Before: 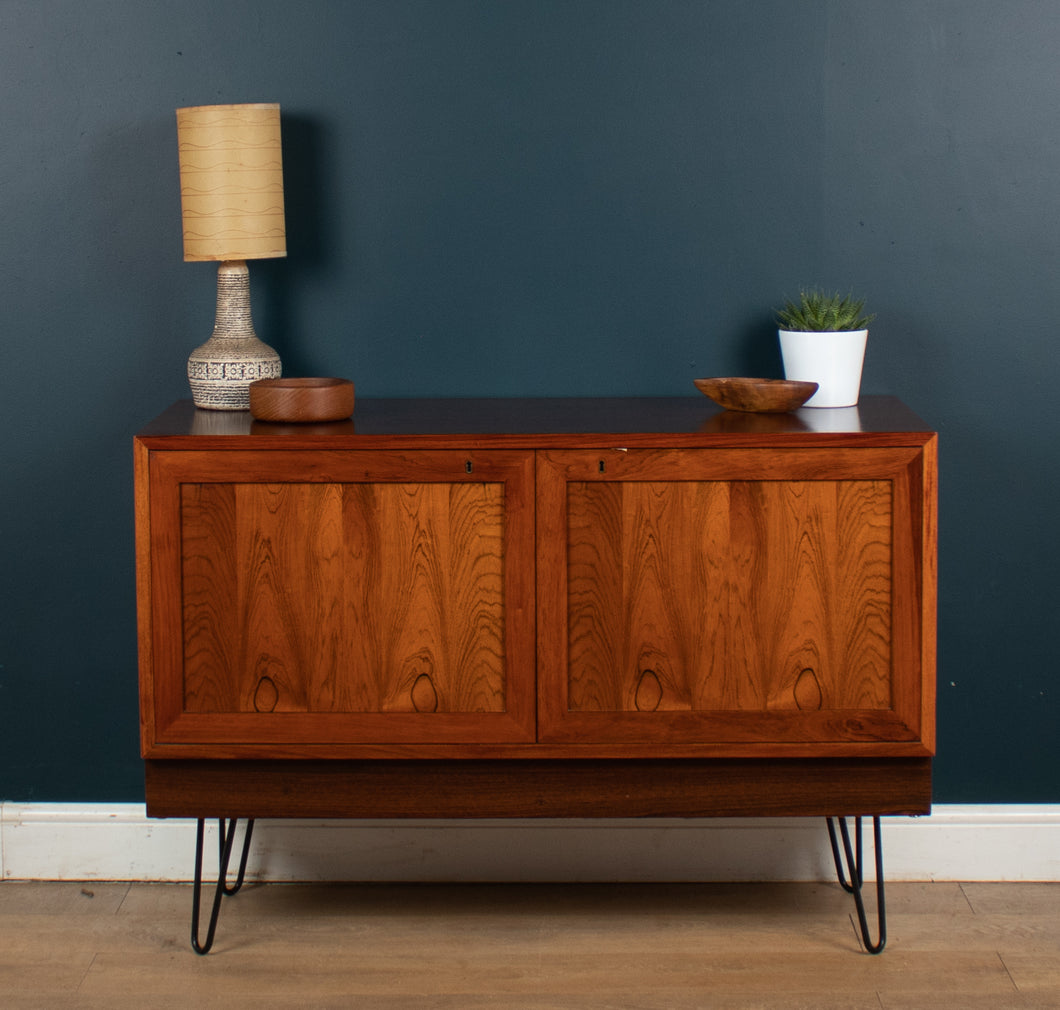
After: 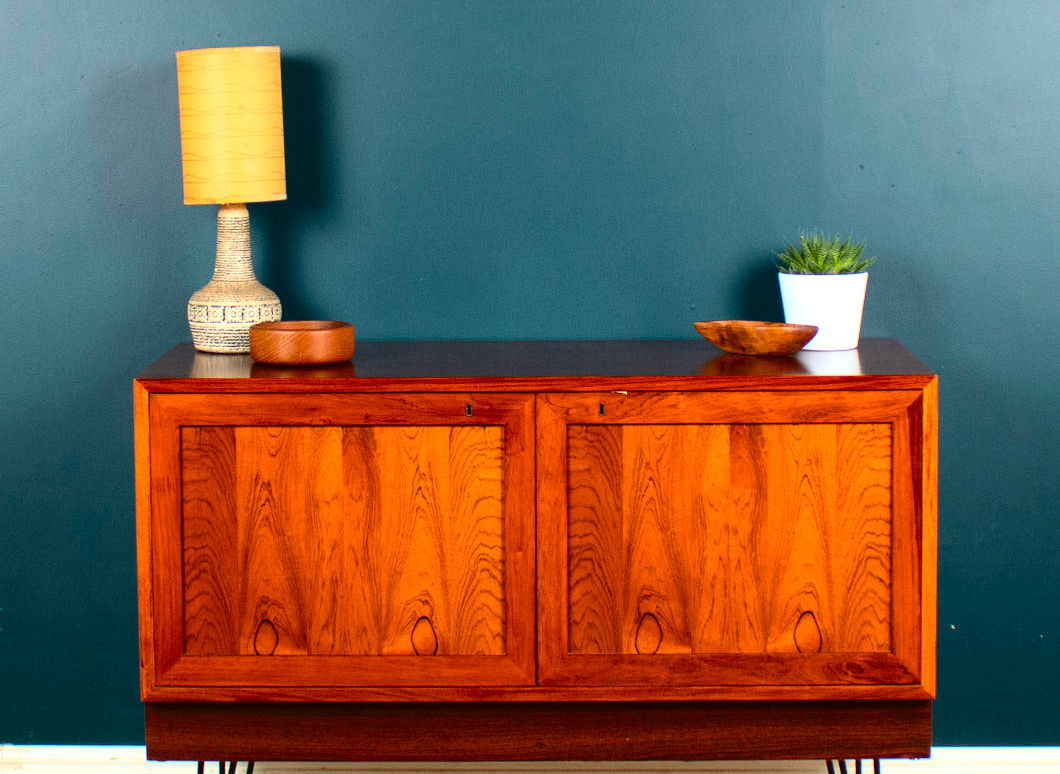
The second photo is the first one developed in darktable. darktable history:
crop: top 5.667%, bottom 17.637%
exposure: black level correction 0, exposure 1 EV, compensate exposure bias true, compensate highlight preservation false
color balance: output saturation 120%
tone curve: curves: ch0 [(0, 0) (0.042, 0.023) (0.157, 0.114) (0.302, 0.308) (0.44, 0.507) (0.607, 0.705) (0.824, 0.882) (1, 0.965)]; ch1 [(0, 0) (0.339, 0.334) (0.445, 0.419) (0.476, 0.454) (0.503, 0.501) (0.517, 0.513) (0.551, 0.567) (0.622, 0.662) (0.706, 0.741) (1, 1)]; ch2 [(0, 0) (0.327, 0.318) (0.417, 0.426) (0.46, 0.453) (0.502, 0.5) (0.514, 0.524) (0.547, 0.572) (0.615, 0.656) (0.717, 0.778) (1, 1)], color space Lab, independent channels, preserve colors none
